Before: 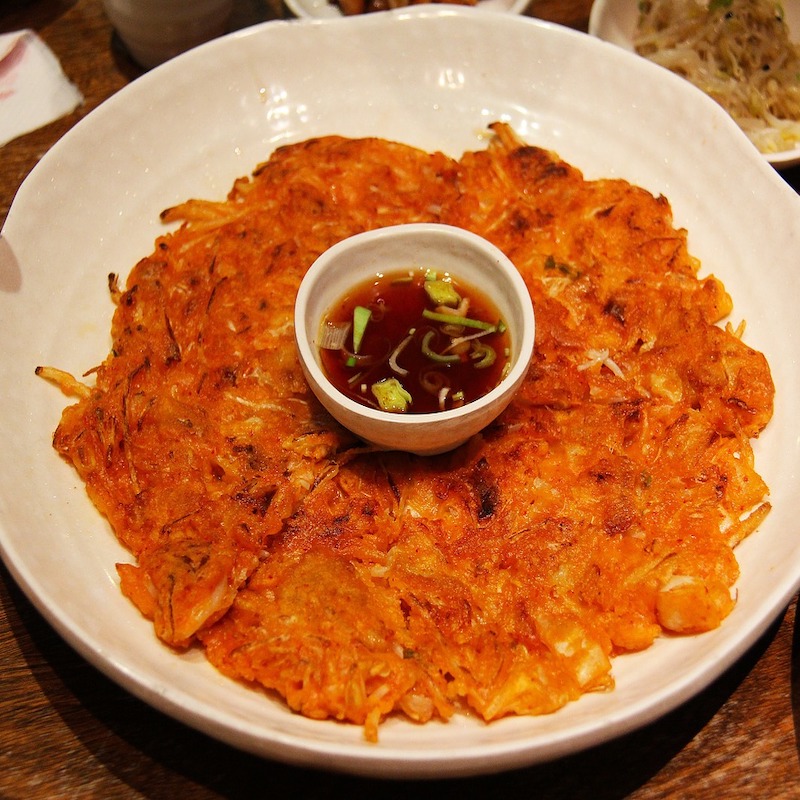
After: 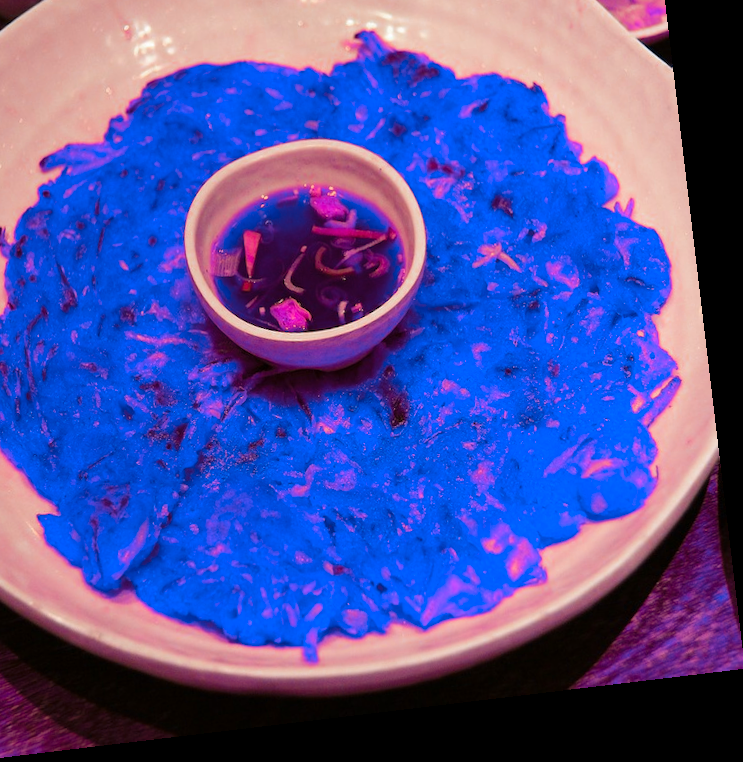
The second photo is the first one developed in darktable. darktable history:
rotate and perspective: rotation -6.83°, automatic cropping off
crop: left 16.315%, top 14.246%
color zones: curves: ch0 [(0.826, 0.353)]; ch1 [(0.242, 0.647) (0.889, 0.342)]; ch2 [(0.246, 0.089) (0.969, 0.068)]
